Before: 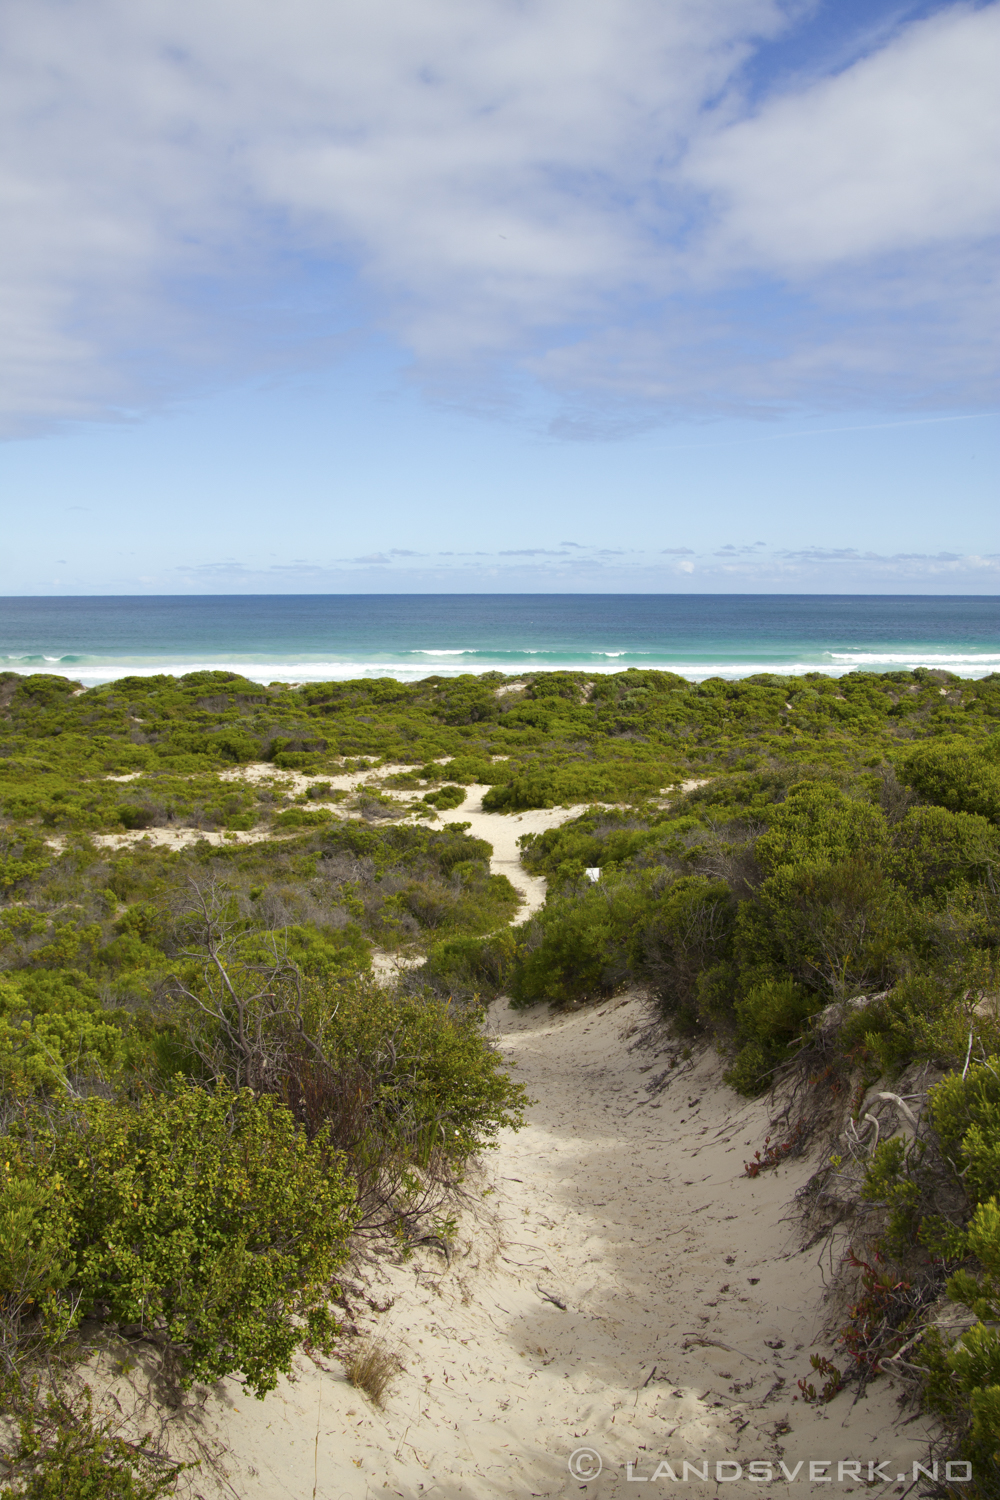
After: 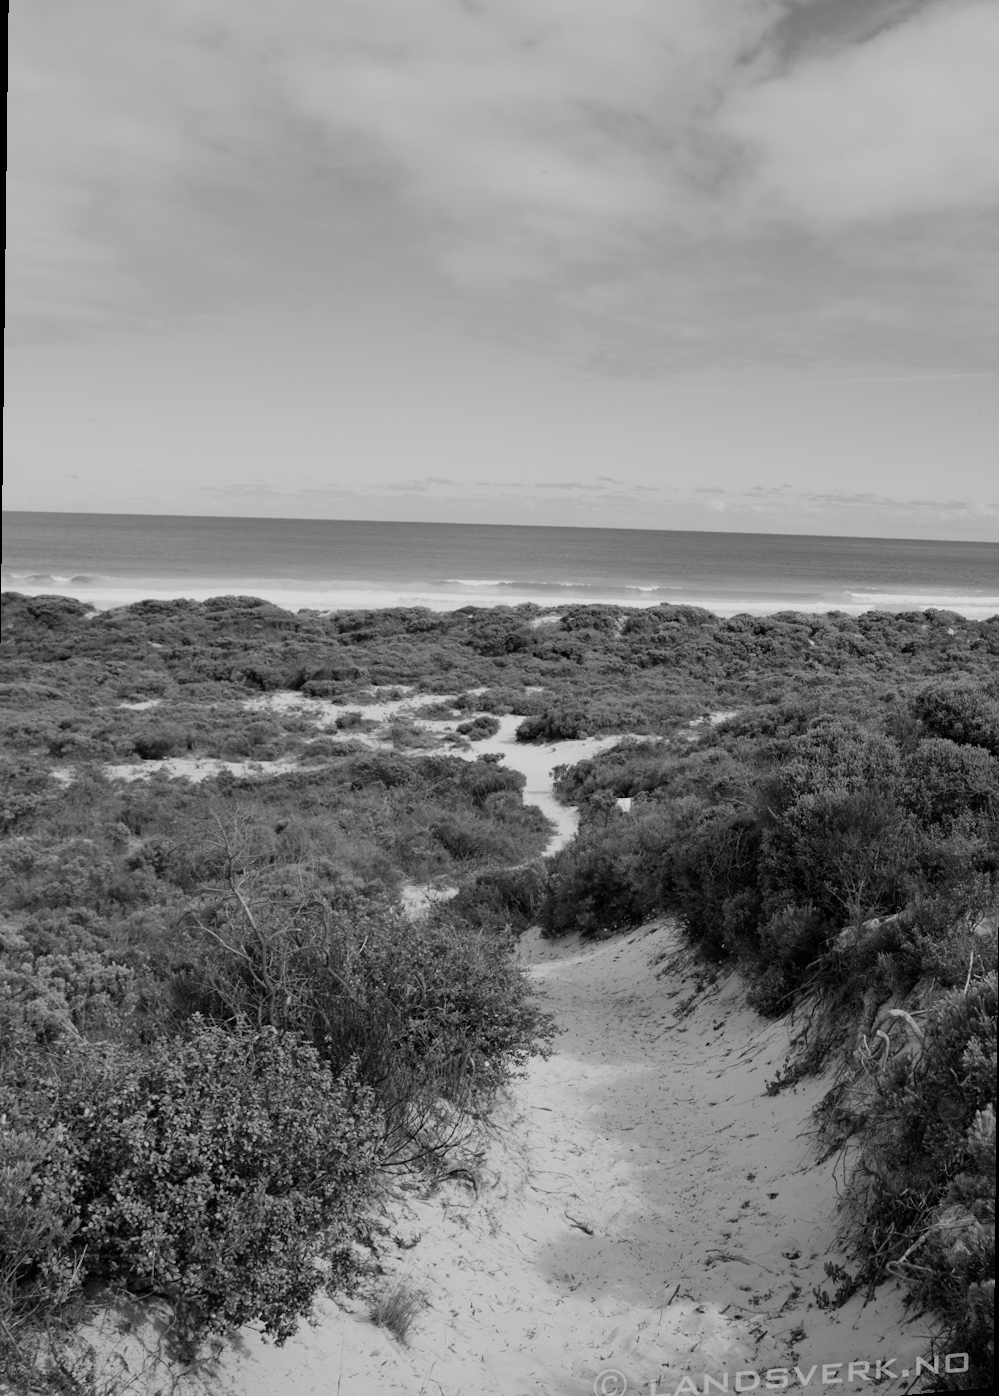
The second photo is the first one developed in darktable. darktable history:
monochrome: on, module defaults
filmic rgb: black relative exposure -7.65 EV, white relative exposure 4.56 EV, hardness 3.61, contrast 1.05
rotate and perspective: rotation 0.679°, lens shift (horizontal) 0.136, crop left 0.009, crop right 0.991, crop top 0.078, crop bottom 0.95
